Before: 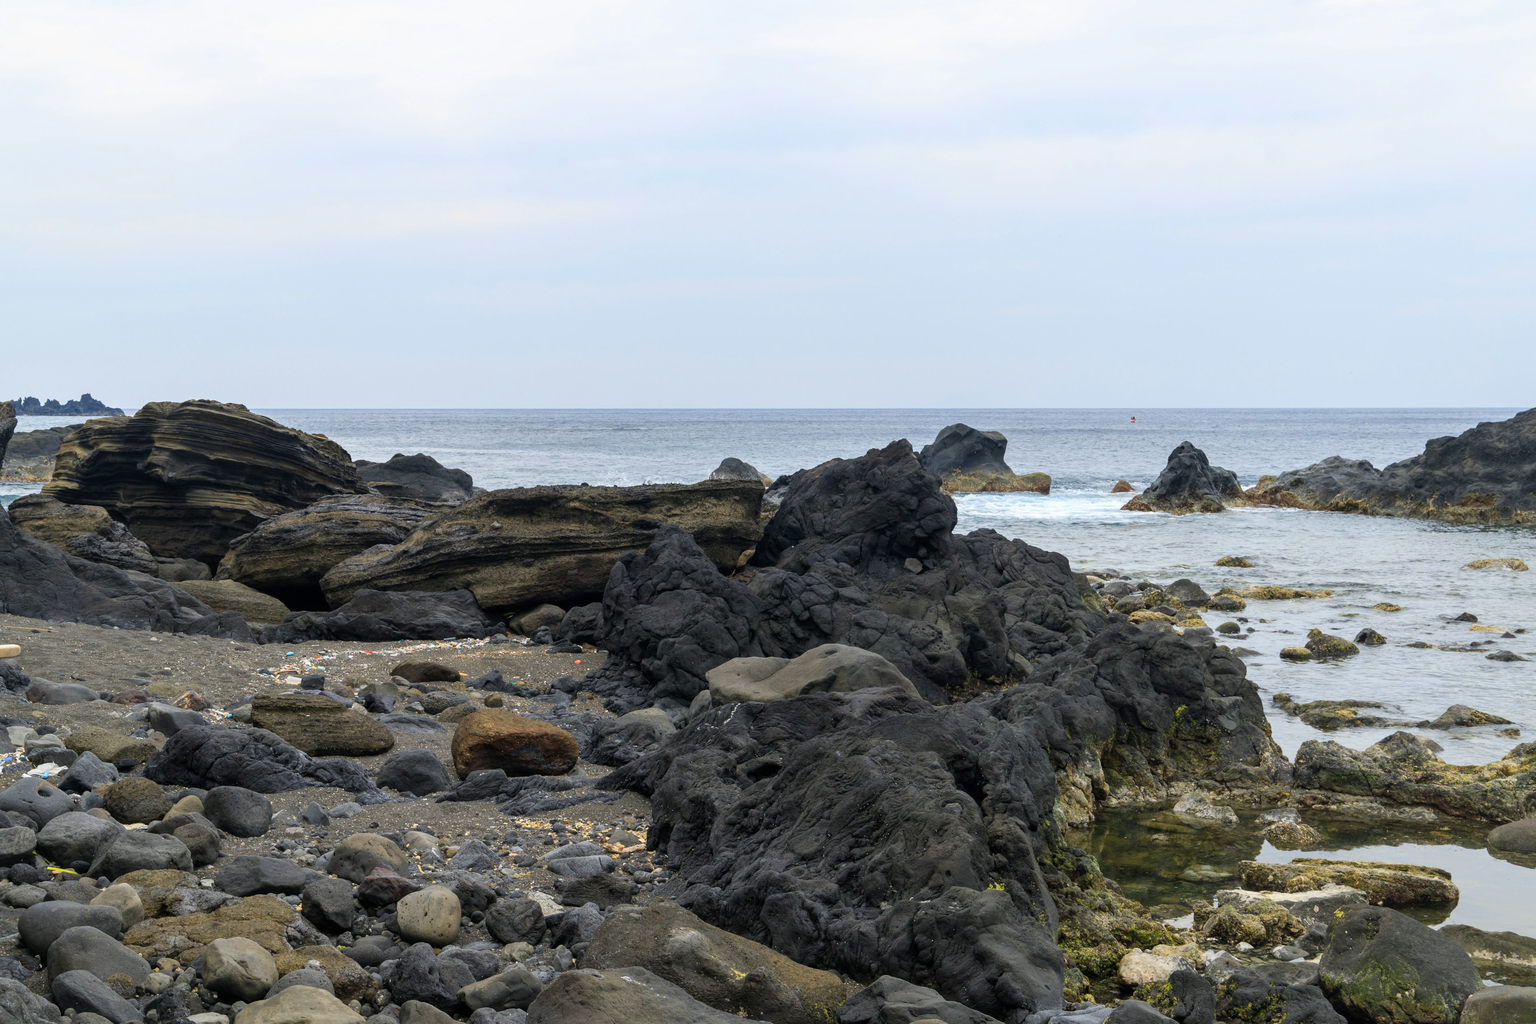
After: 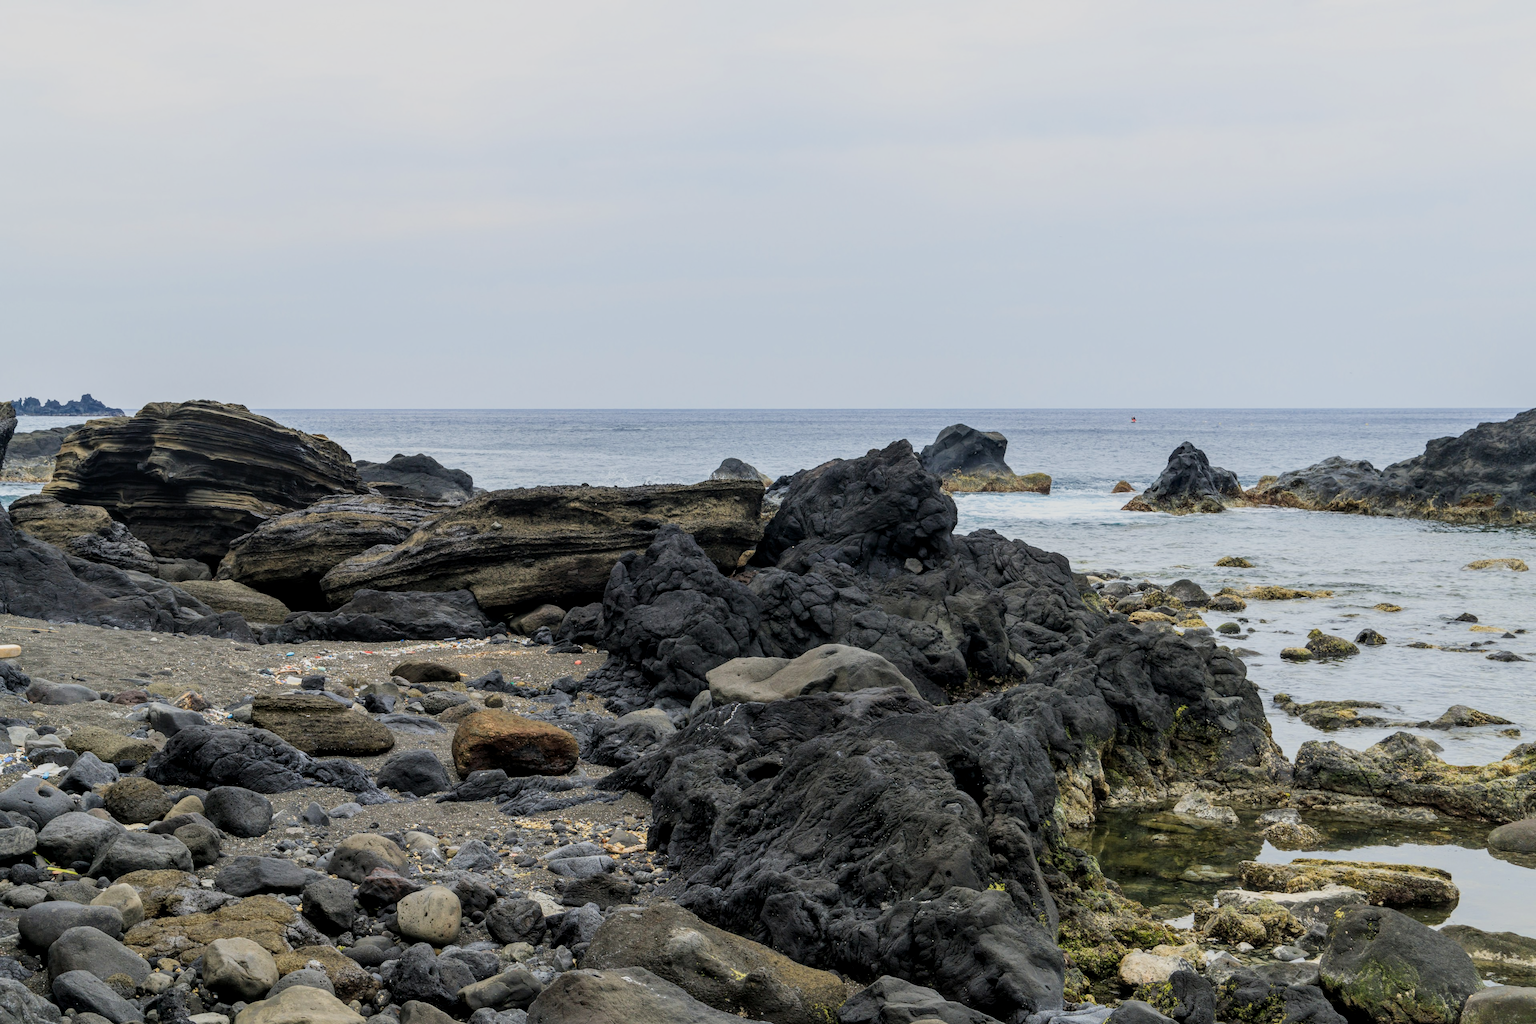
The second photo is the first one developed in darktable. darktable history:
filmic rgb: black relative exposure -13 EV, threshold 3 EV, target white luminance 85%, hardness 6.3, latitude 42.11%, contrast 0.858, shadows ↔ highlights balance 8.63%, color science v4 (2020), enable highlight reconstruction true
tone equalizer: -8 EV -0.417 EV, -7 EV -0.389 EV, -6 EV -0.333 EV, -5 EV -0.222 EV, -3 EV 0.222 EV, -2 EV 0.333 EV, -1 EV 0.389 EV, +0 EV 0.417 EV, edges refinement/feathering 500, mask exposure compensation -1.57 EV, preserve details no
local contrast: on, module defaults
